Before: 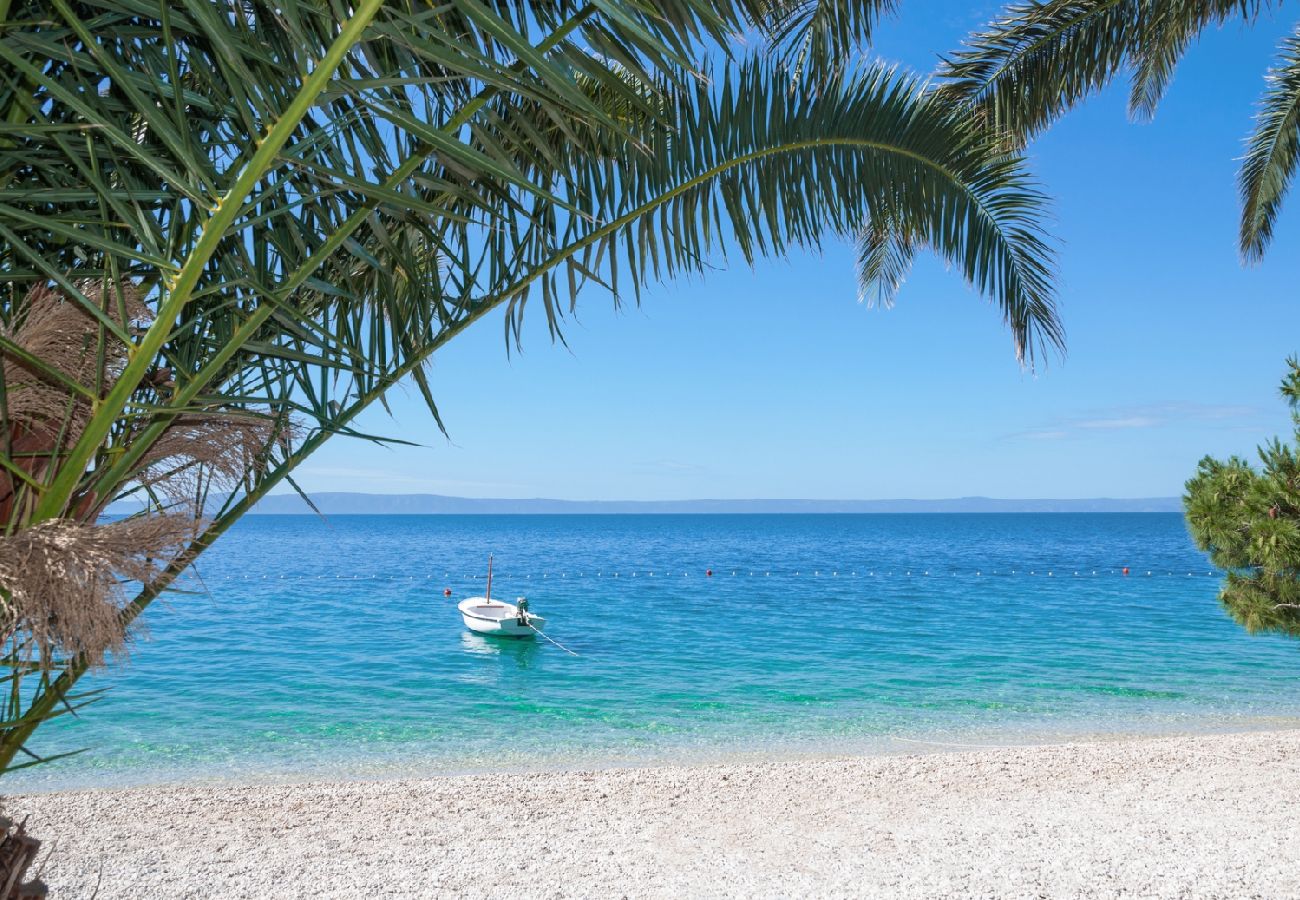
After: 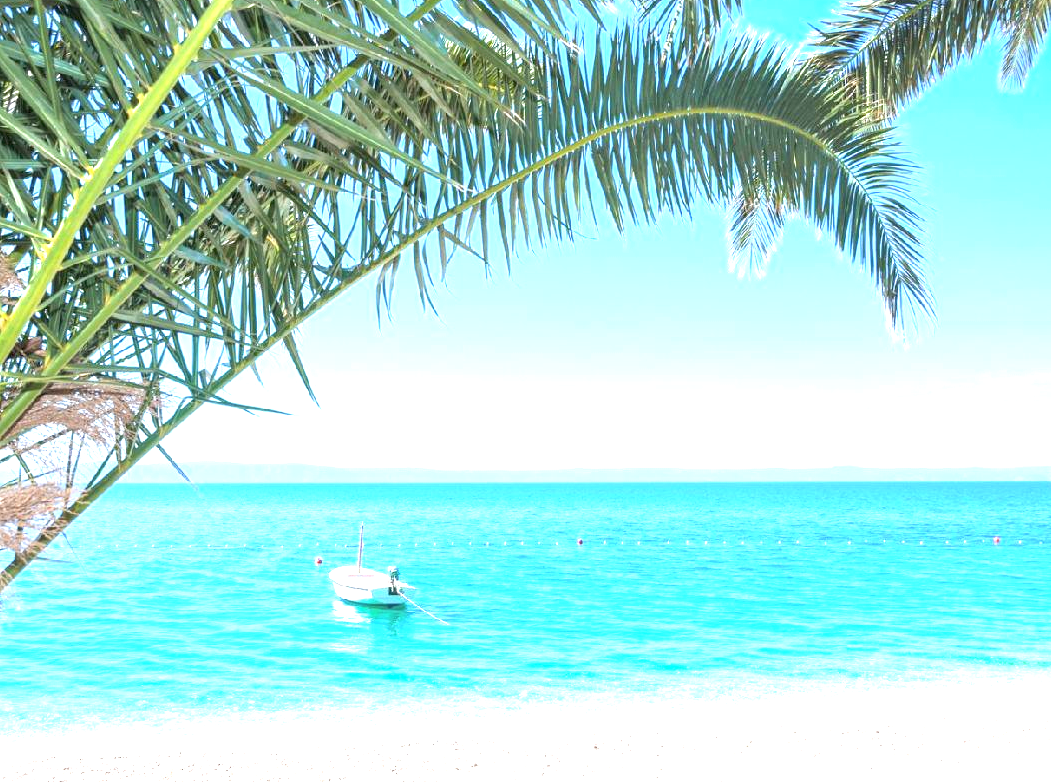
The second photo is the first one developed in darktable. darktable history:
crop: left 9.929%, top 3.475%, right 9.188%, bottom 9.529%
contrast brightness saturation: contrast 0.05, brightness 0.06, saturation 0.01
exposure: exposure 2 EV, compensate highlight preservation false
